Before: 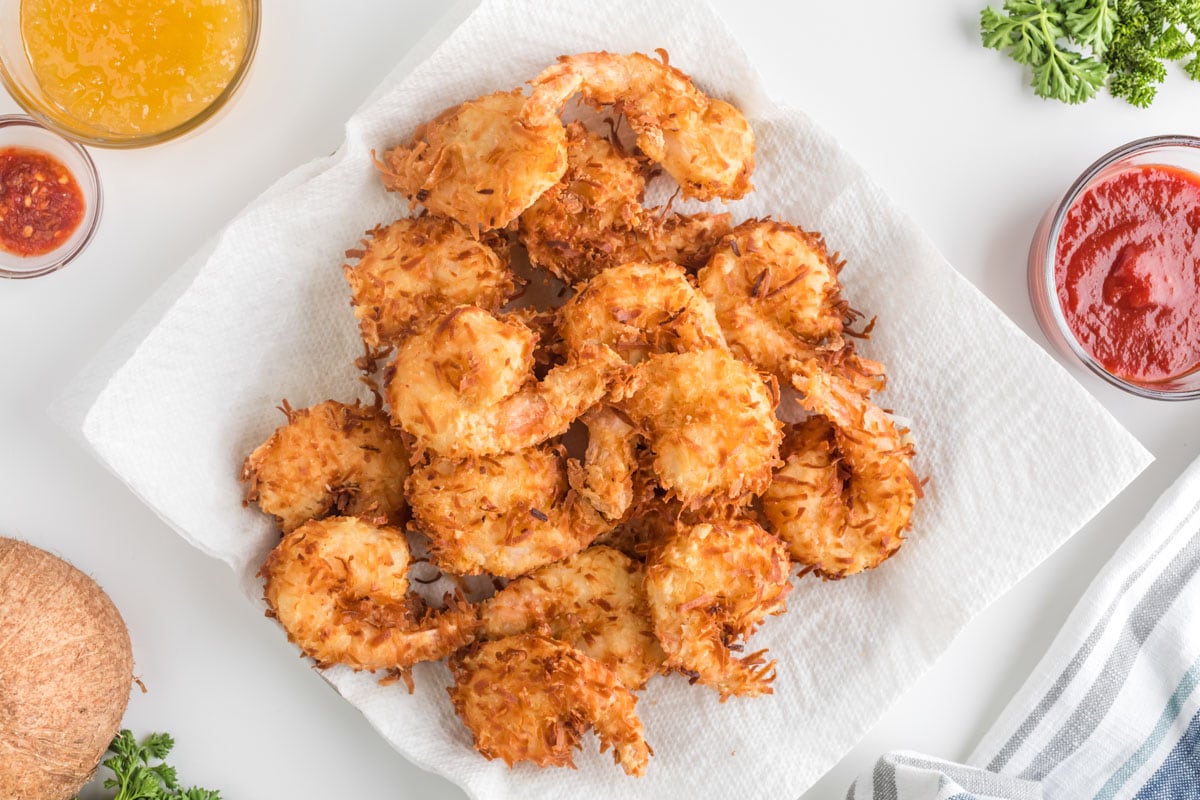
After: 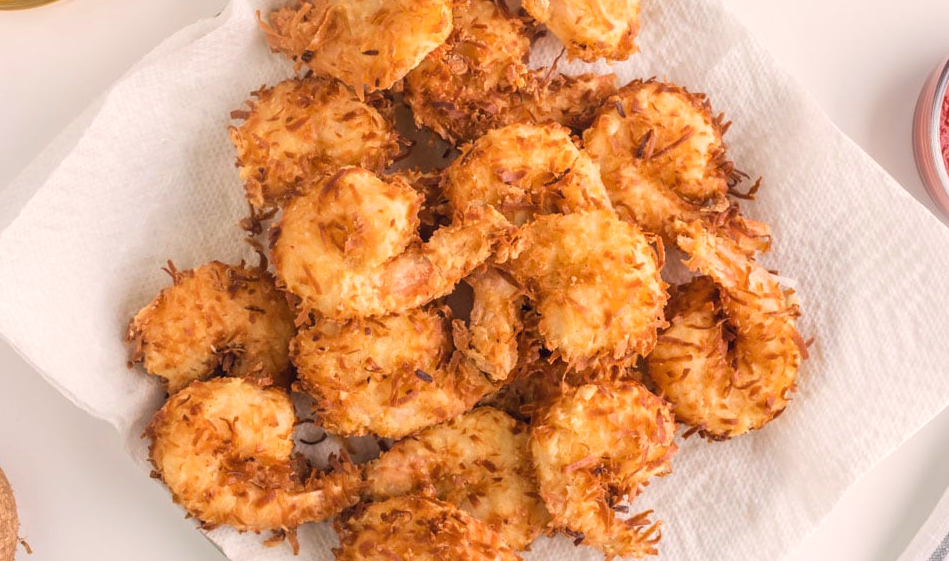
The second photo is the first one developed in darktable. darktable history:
crop: left 9.584%, top 17.414%, right 11.259%, bottom 12.402%
velvia: on, module defaults
color correction: highlights a* 5.43, highlights b* 5.35, shadows a* -4.46, shadows b* -5.26
